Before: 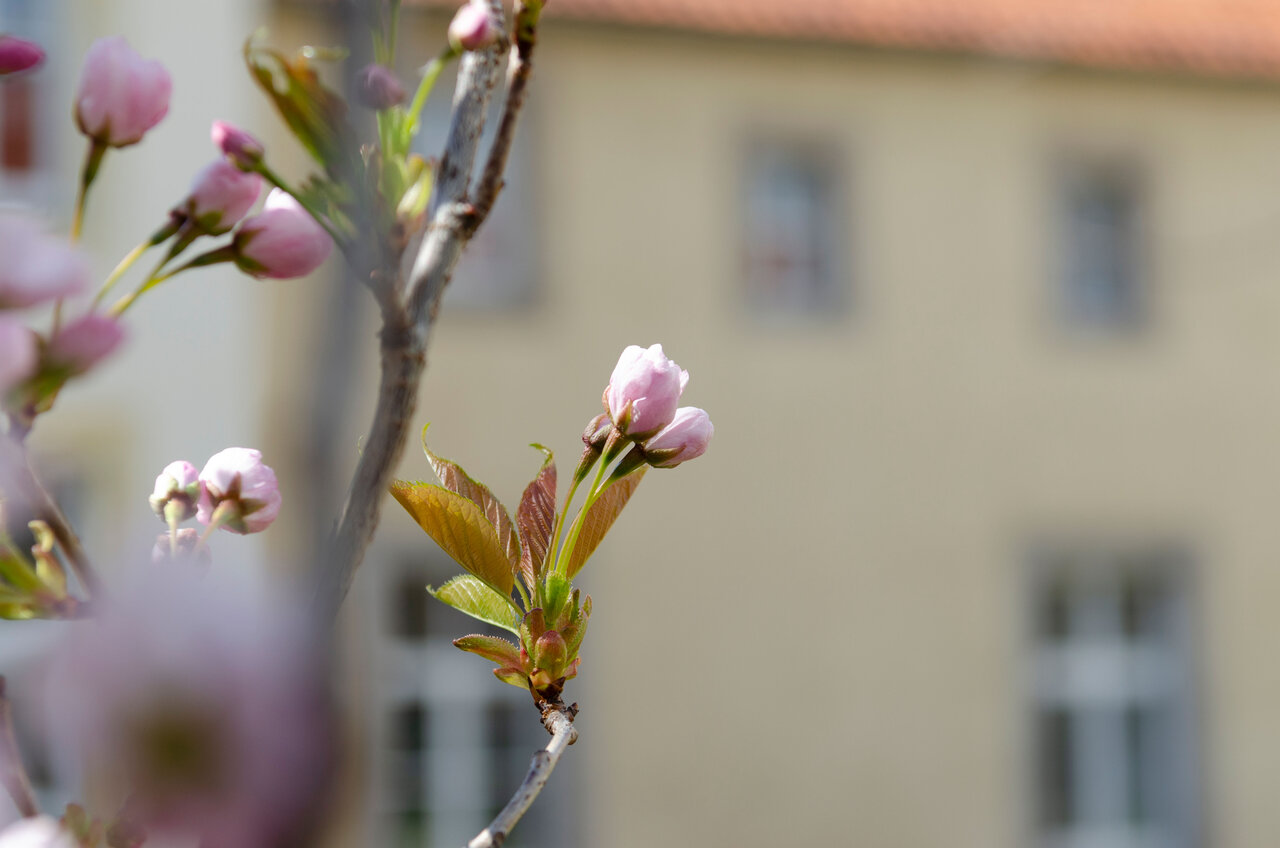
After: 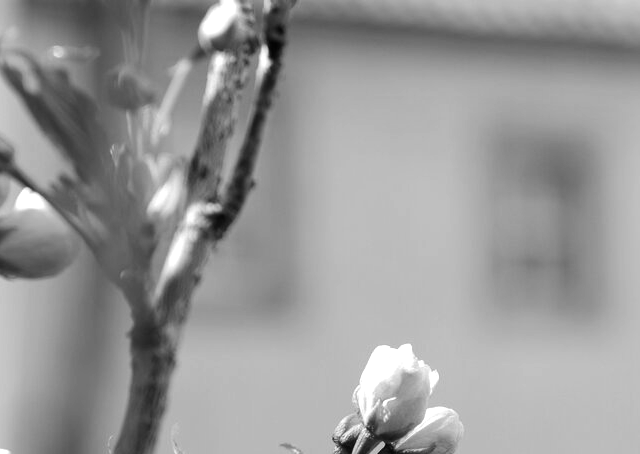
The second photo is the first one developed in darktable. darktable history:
crop: left 19.556%, right 30.401%, bottom 46.458%
contrast brightness saturation: saturation -1
tone equalizer: -8 EV -0.417 EV, -7 EV -0.389 EV, -6 EV -0.333 EV, -5 EV -0.222 EV, -3 EV 0.222 EV, -2 EV 0.333 EV, -1 EV 0.389 EV, +0 EV 0.417 EV, edges refinement/feathering 500, mask exposure compensation -1.57 EV, preserve details no
